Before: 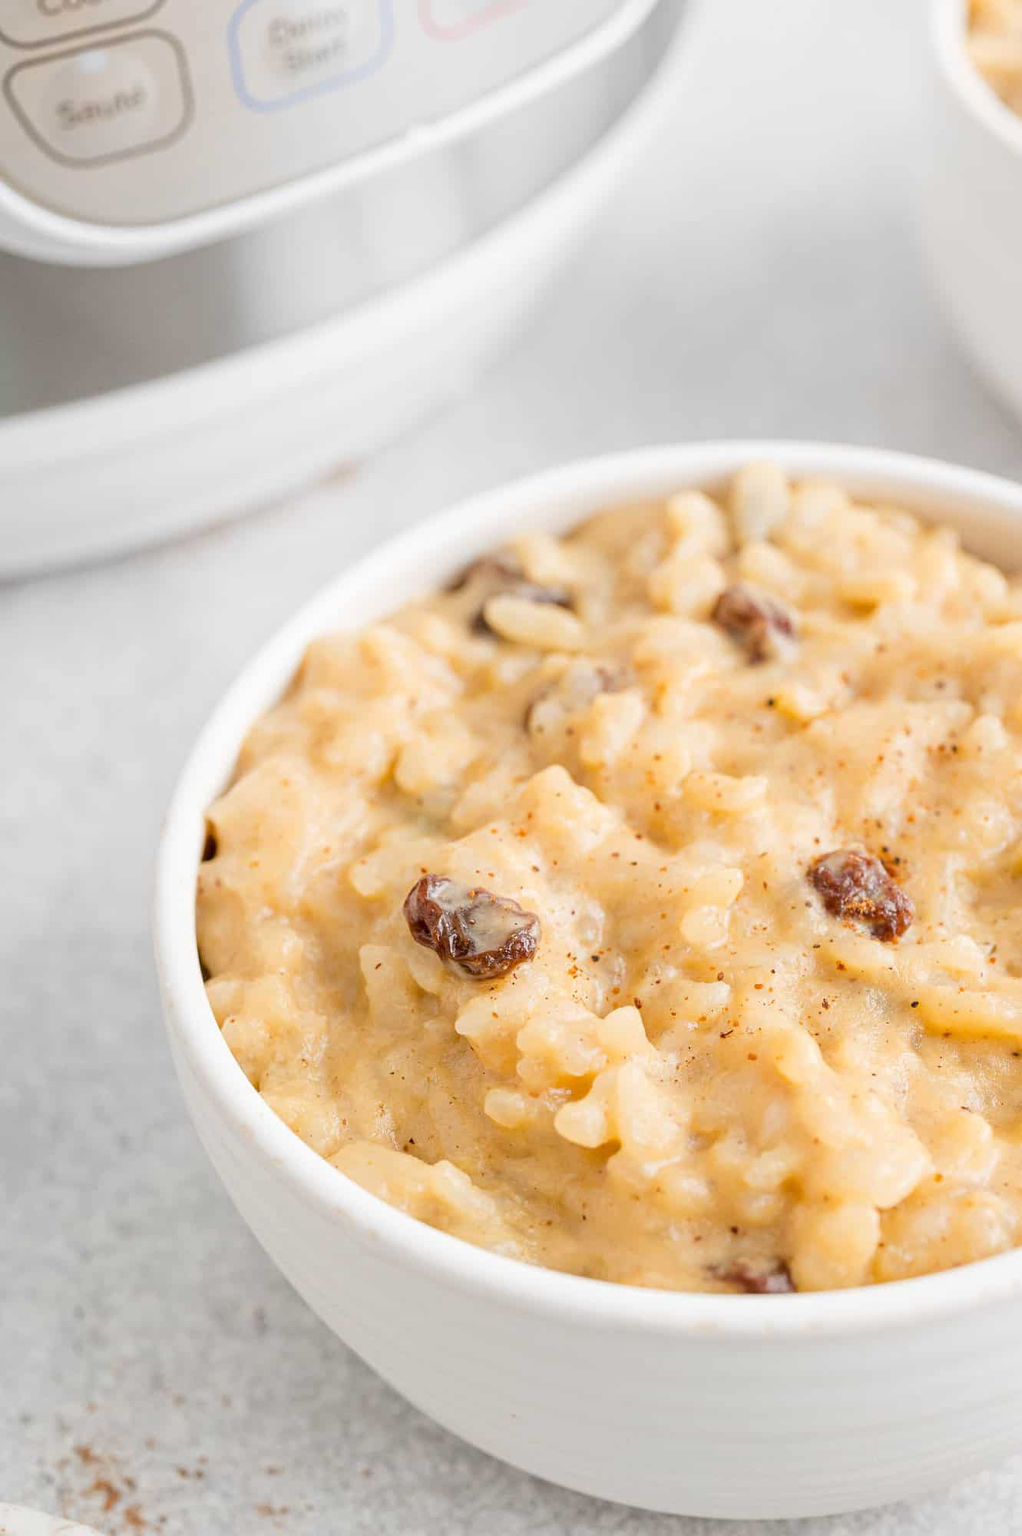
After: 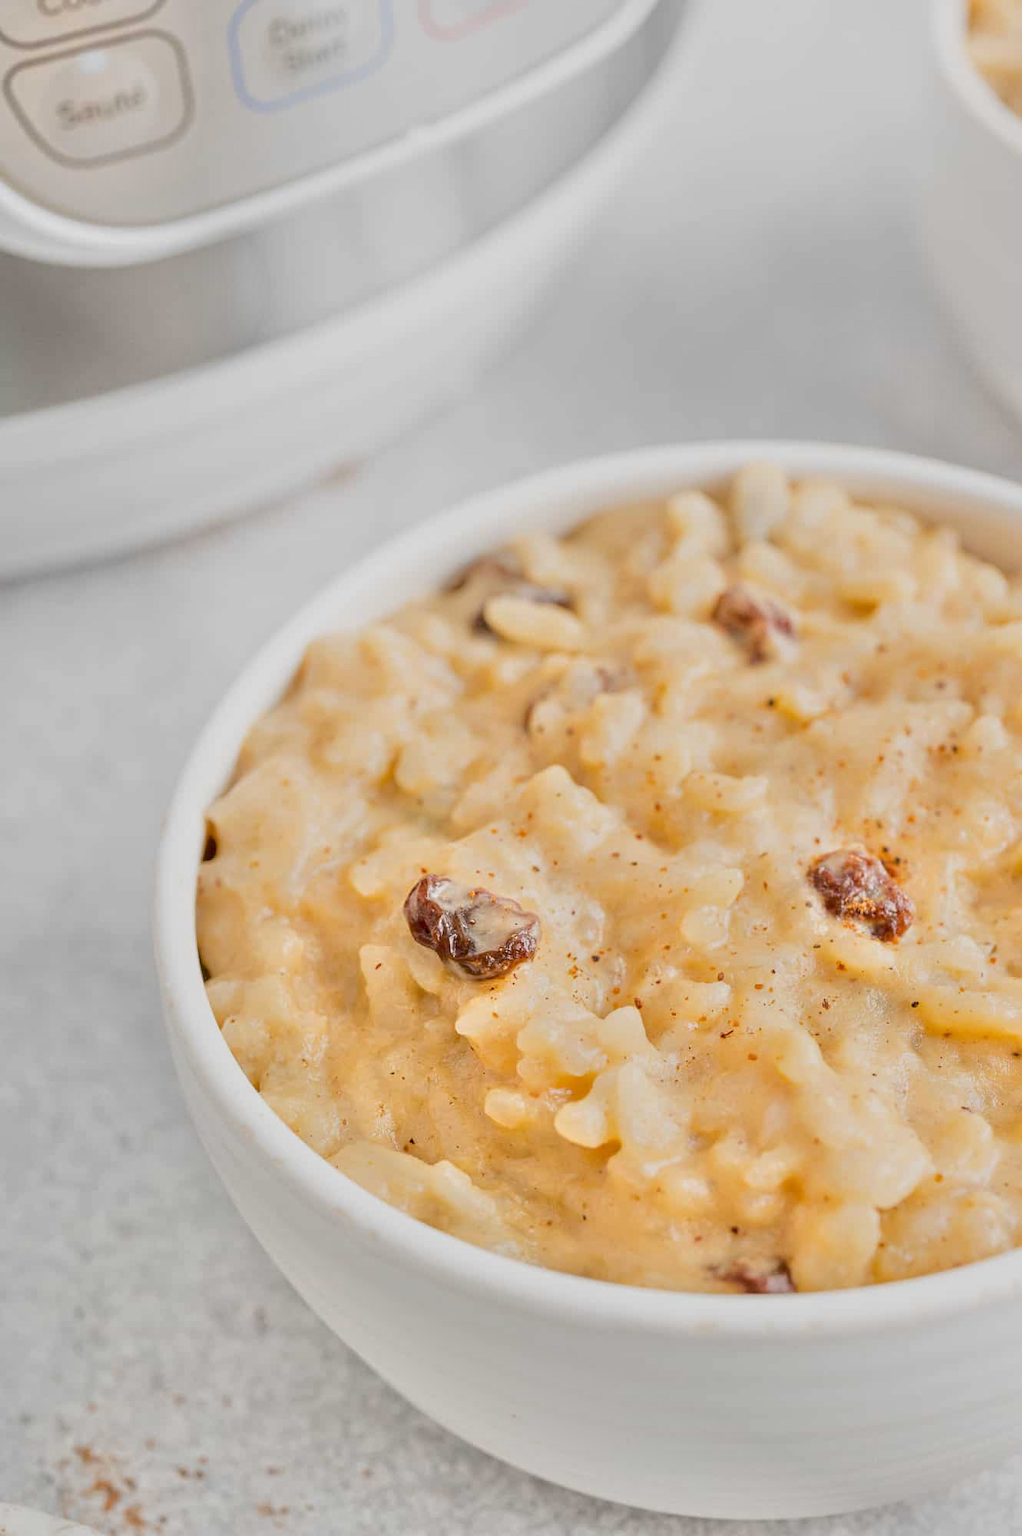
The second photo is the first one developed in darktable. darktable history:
tone equalizer: -7 EV -0.59 EV, -6 EV 0.974 EV, -5 EV -0.433 EV, -4 EV 0.39 EV, -3 EV 0.427 EV, -2 EV 0.172 EV, -1 EV -0.158 EV, +0 EV -0.4 EV
